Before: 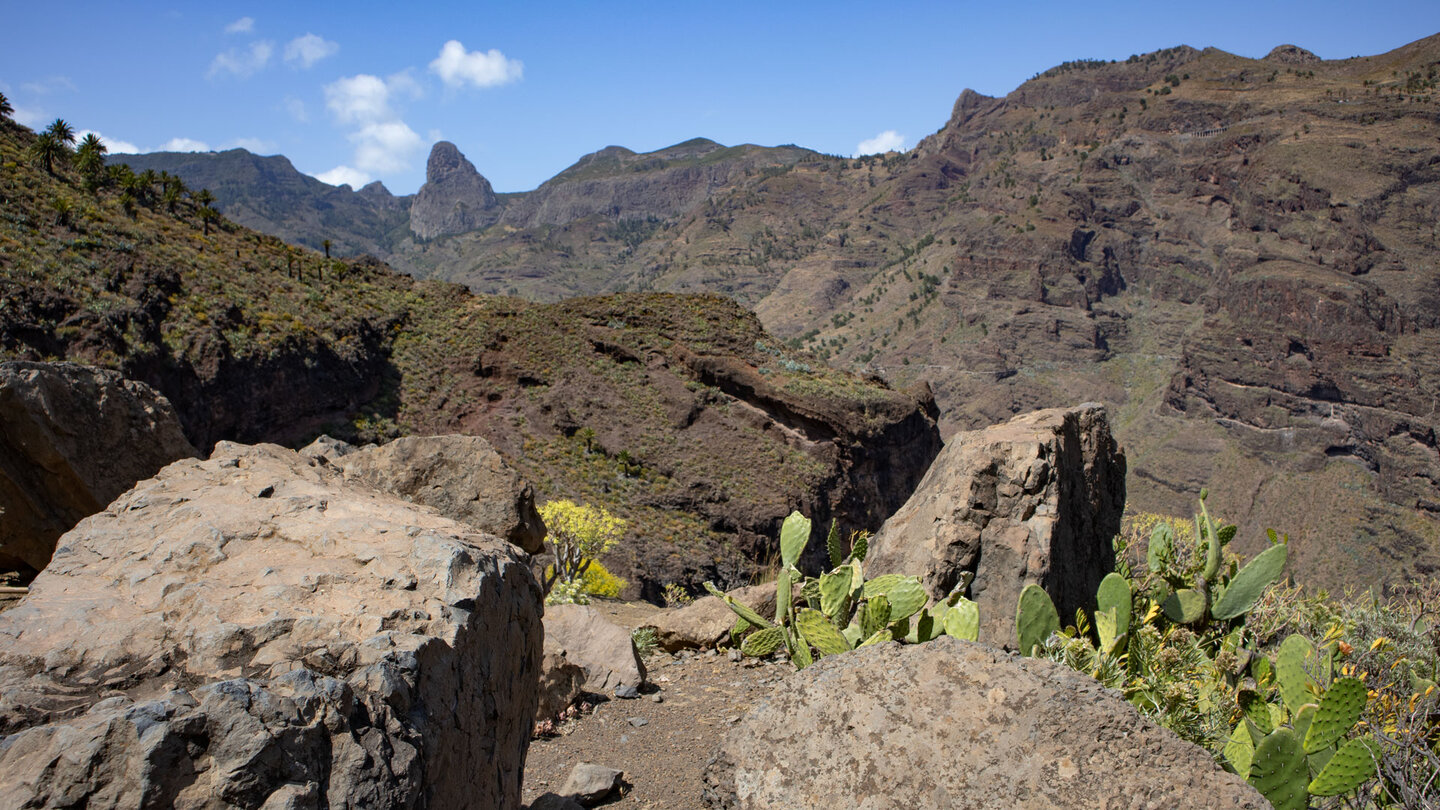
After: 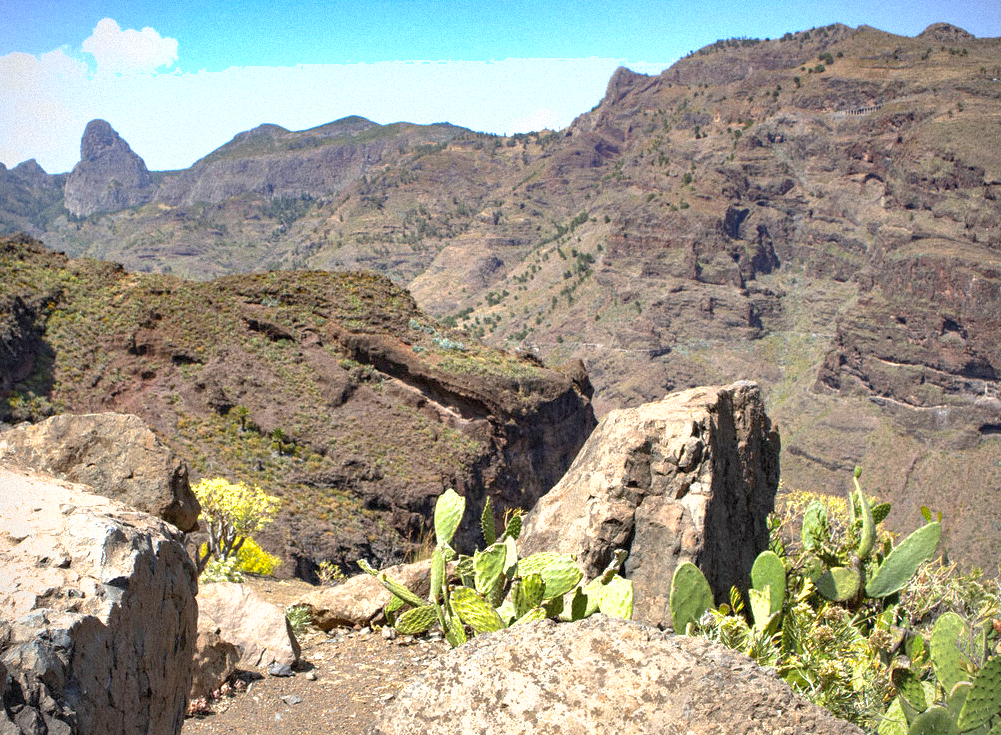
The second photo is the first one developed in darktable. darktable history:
grain: mid-tones bias 0%
vignetting: fall-off start 91.19%
exposure: black level correction 0, exposure 1.2 EV, compensate exposure bias true, compensate highlight preservation false
shadows and highlights: on, module defaults
crop and rotate: left 24.034%, top 2.838%, right 6.406%, bottom 6.299%
